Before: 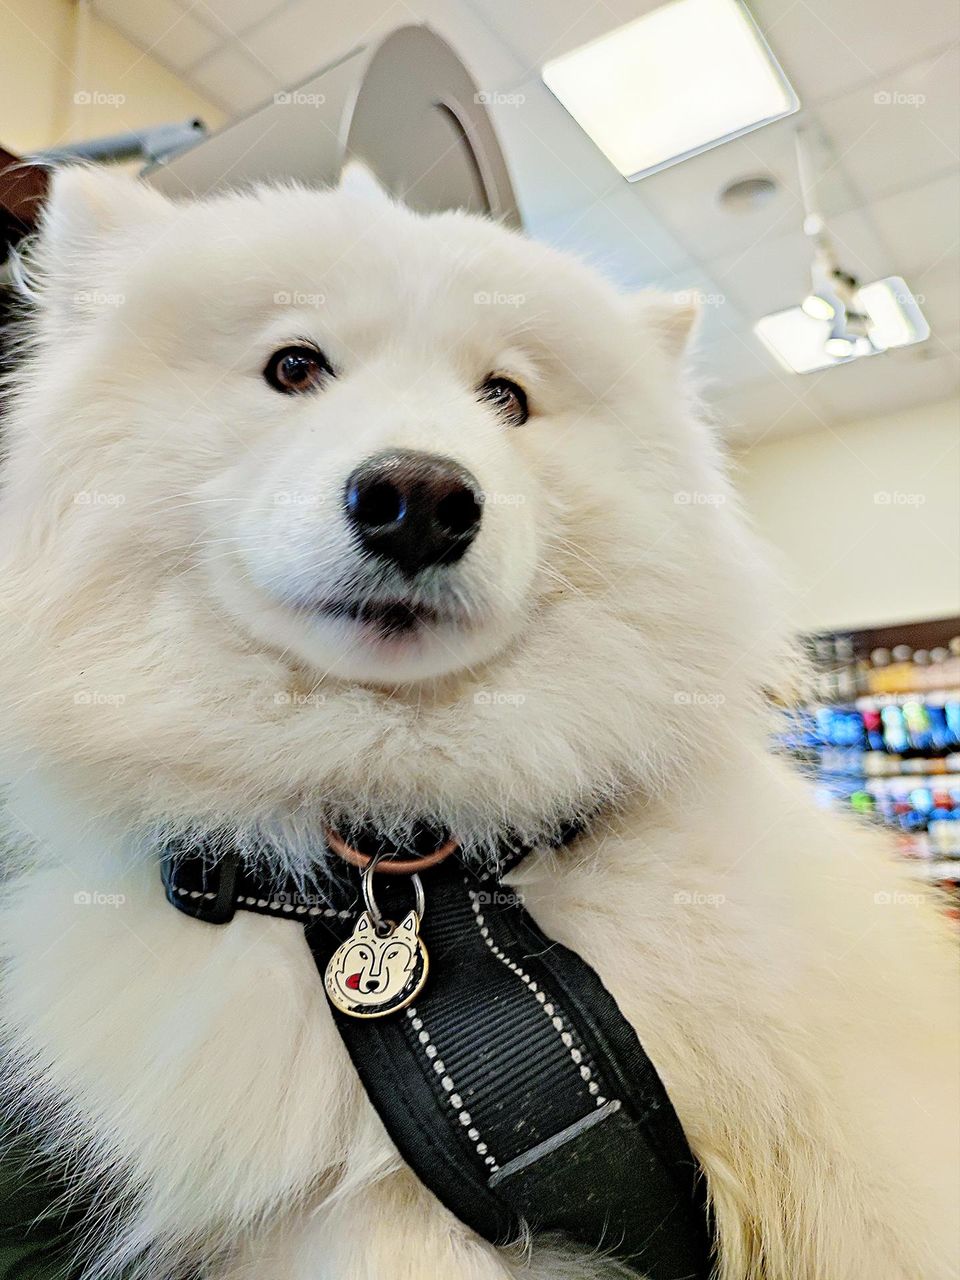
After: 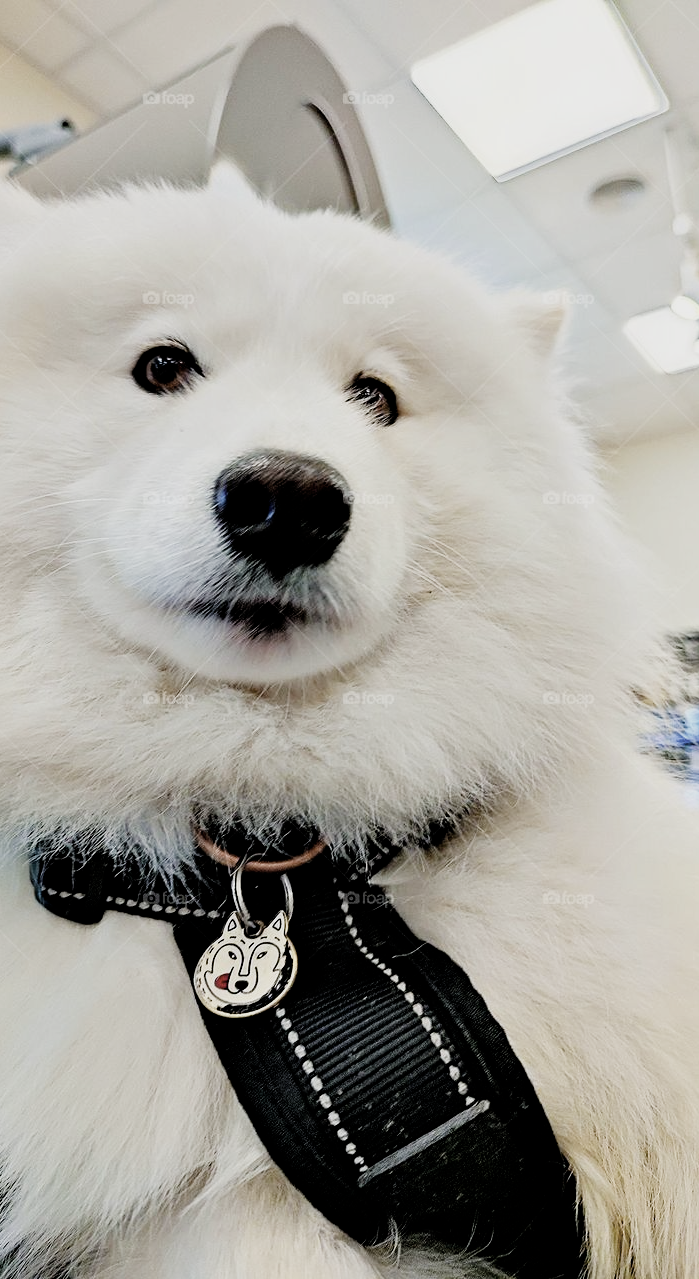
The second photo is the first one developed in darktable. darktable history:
crop: left 13.73%, top 0%, right 13.387%
filmic rgb: black relative exposure -5.11 EV, white relative exposure 3.54 EV, hardness 3.18, contrast 1.191, highlights saturation mix -49.92%
contrast brightness saturation: contrast 0.097, saturation -0.377
color balance rgb: perceptual saturation grading › global saturation 25.68%, perceptual saturation grading › highlights -50.036%, perceptual saturation grading › shadows 30.234%, global vibrance 20%
